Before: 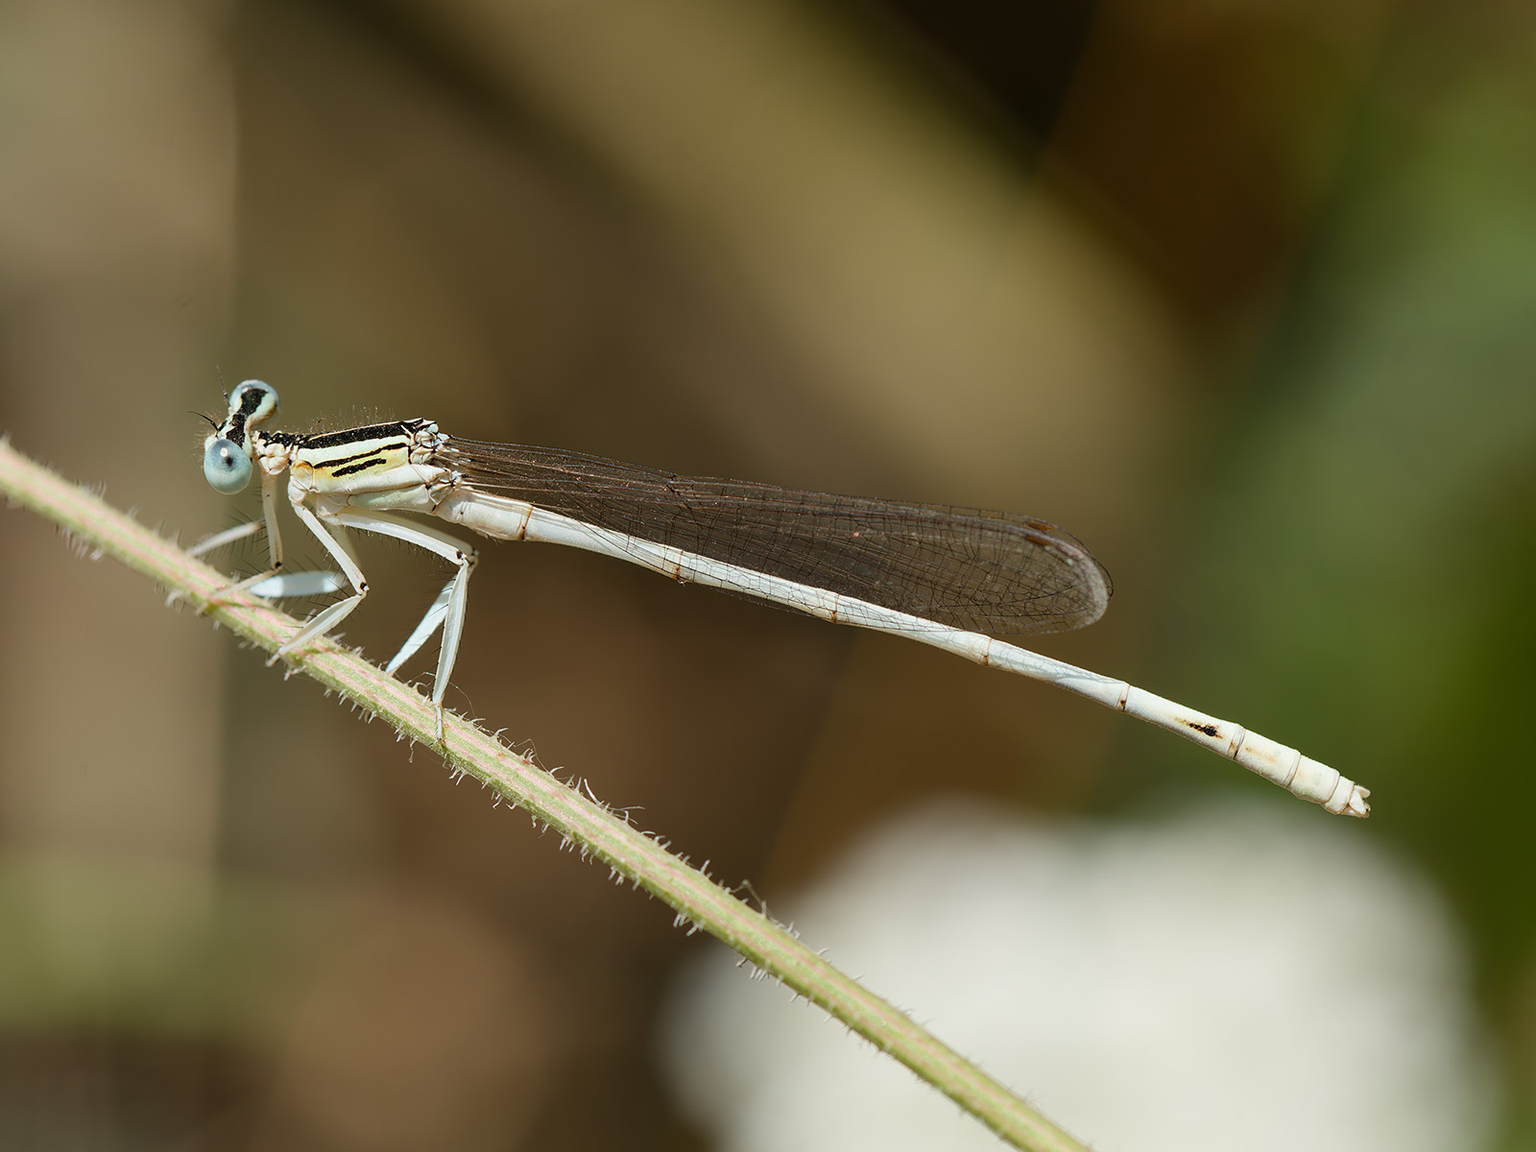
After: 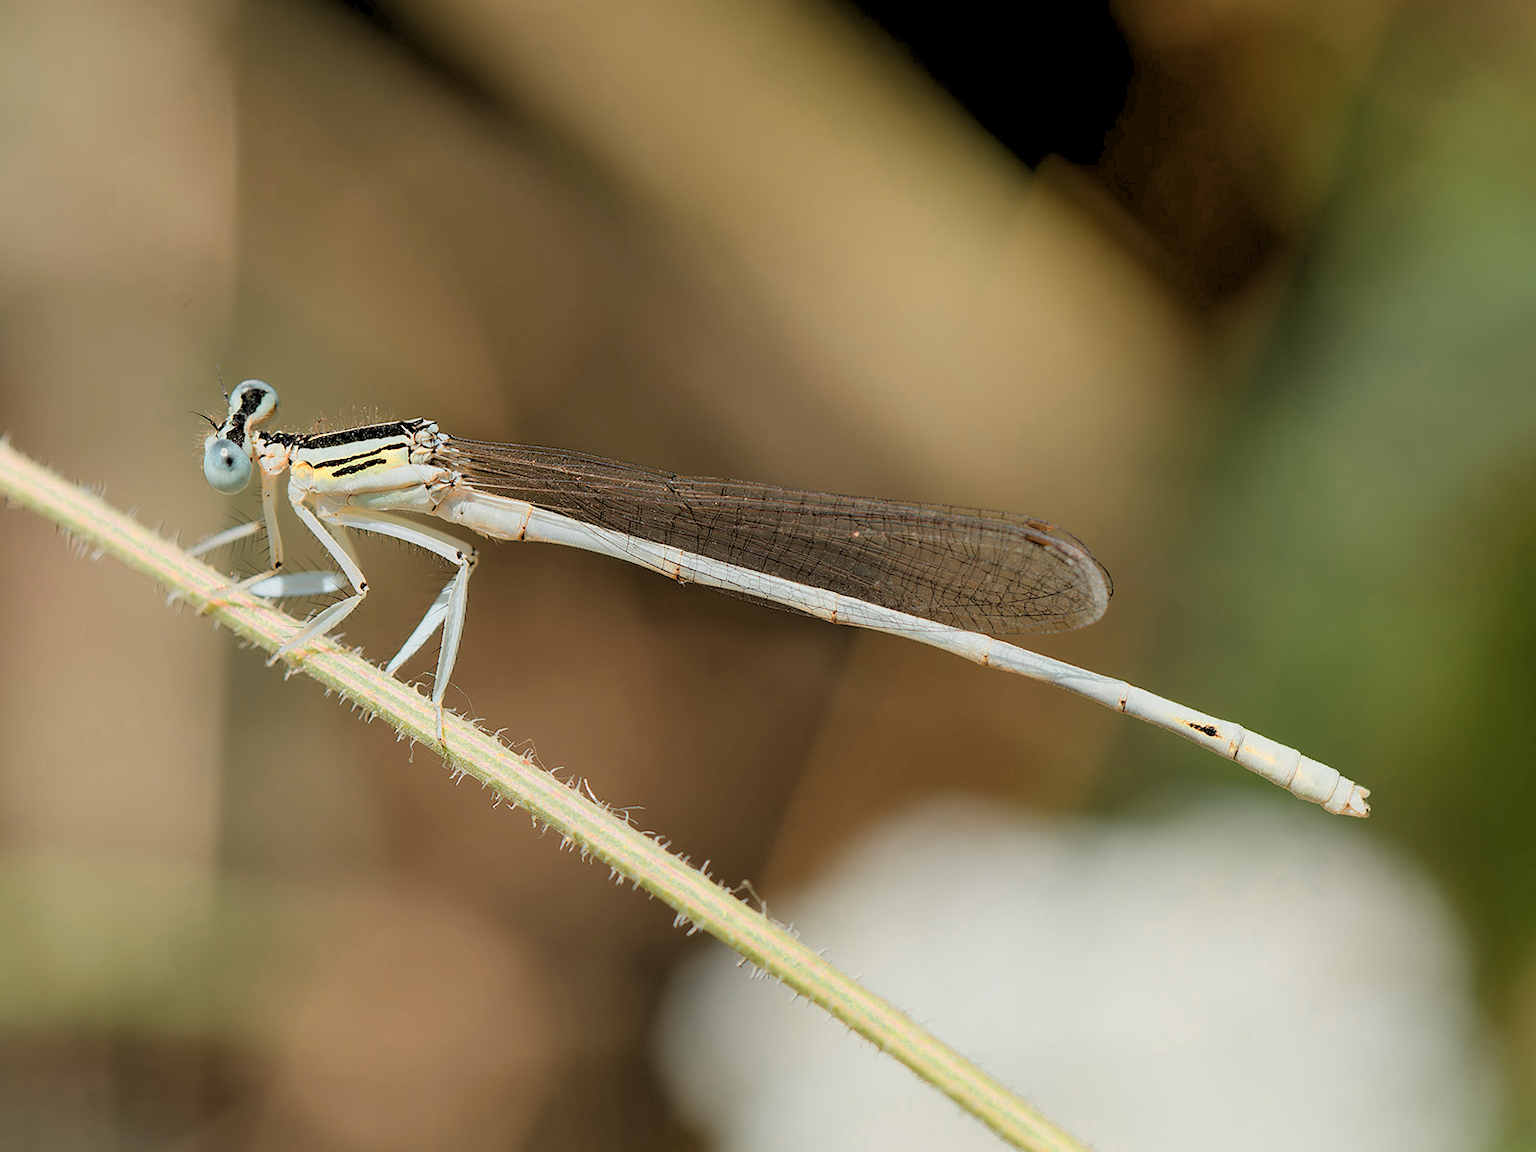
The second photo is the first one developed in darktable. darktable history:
rgb levels: preserve colors sum RGB, levels [[0.038, 0.433, 0.934], [0, 0.5, 1], [0, 0.5, 1]]
color zones: curves: ch0 [(0.018, 0.548) (0.197, 0.654) (0.425, 0.447) (0.605, 0.658) (0.732, 0.579)]; ch1 [(0.105, 0.531) (0.224, 0.531) (0.386, 0.39) (0.618, 0.456) (0.732, 0.456) (0.956, 0.421)]; ch2 [(0.039, 0.583) (0.215, 0.465) (0.399, 0.544) (0.465, 0.548) (0.614, 0.447) (0.724, 0.43) (0.882, 0.623) (0.956, 0.632)]
